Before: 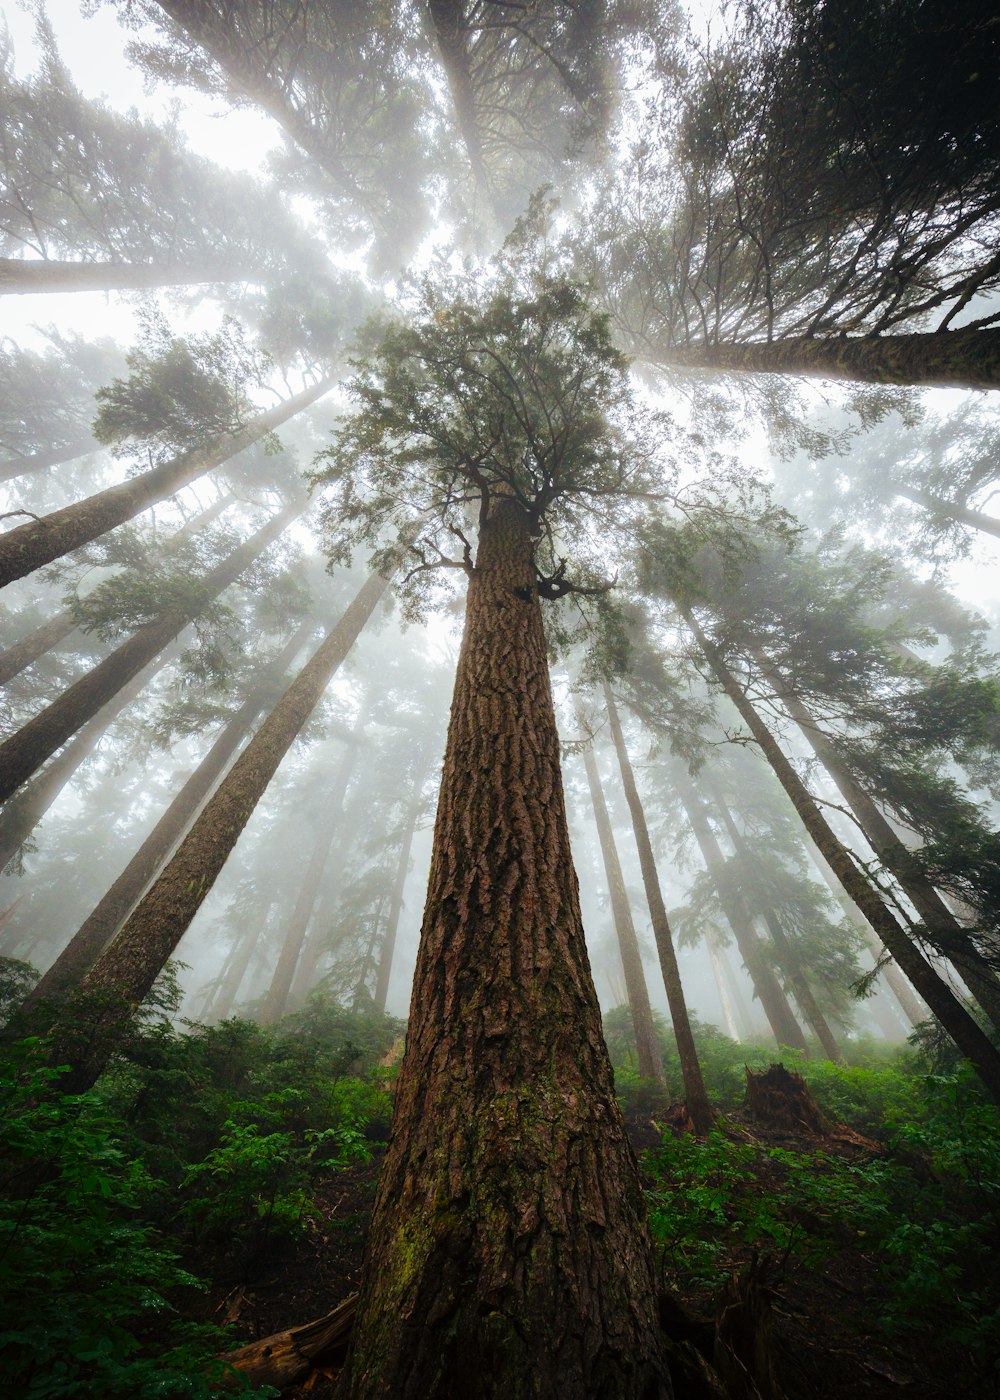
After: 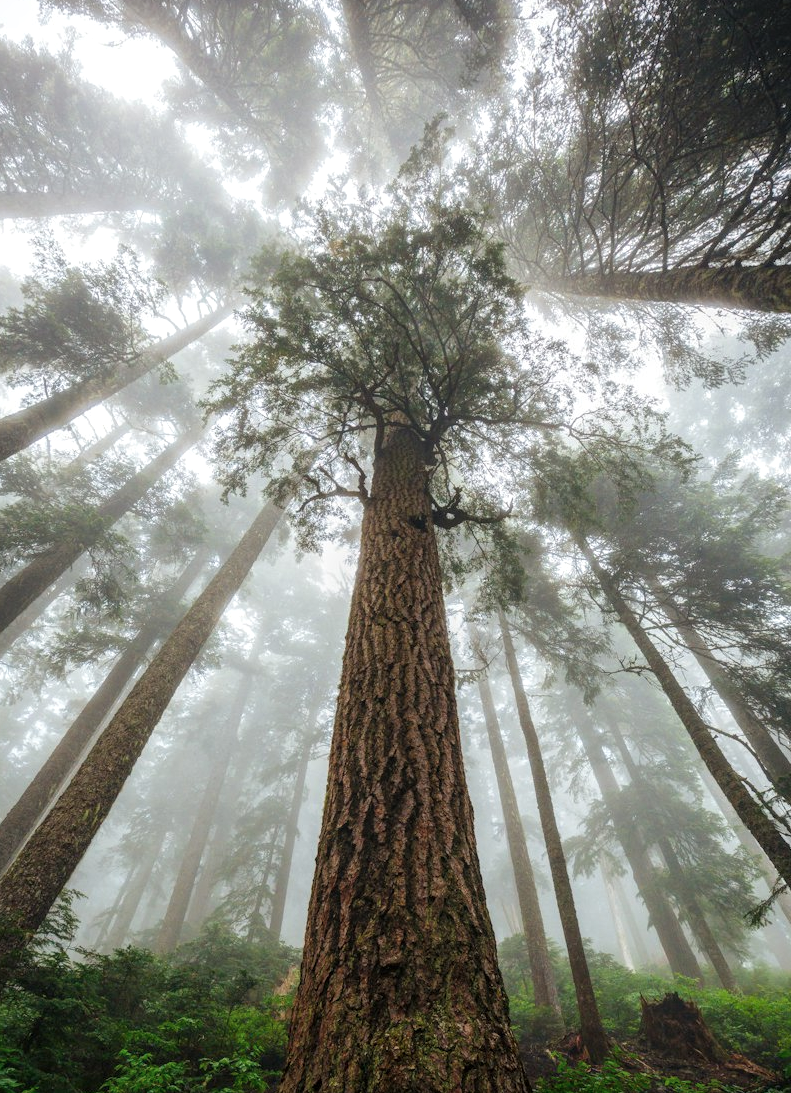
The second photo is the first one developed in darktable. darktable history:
contrast brightness saturation: saturation -0.044
local contrast: highlights 5%, shadows 5%, detail 133%
crop and rotate: left 10.546%, top 5.079%, right 10.334%, bottom 16.817%
